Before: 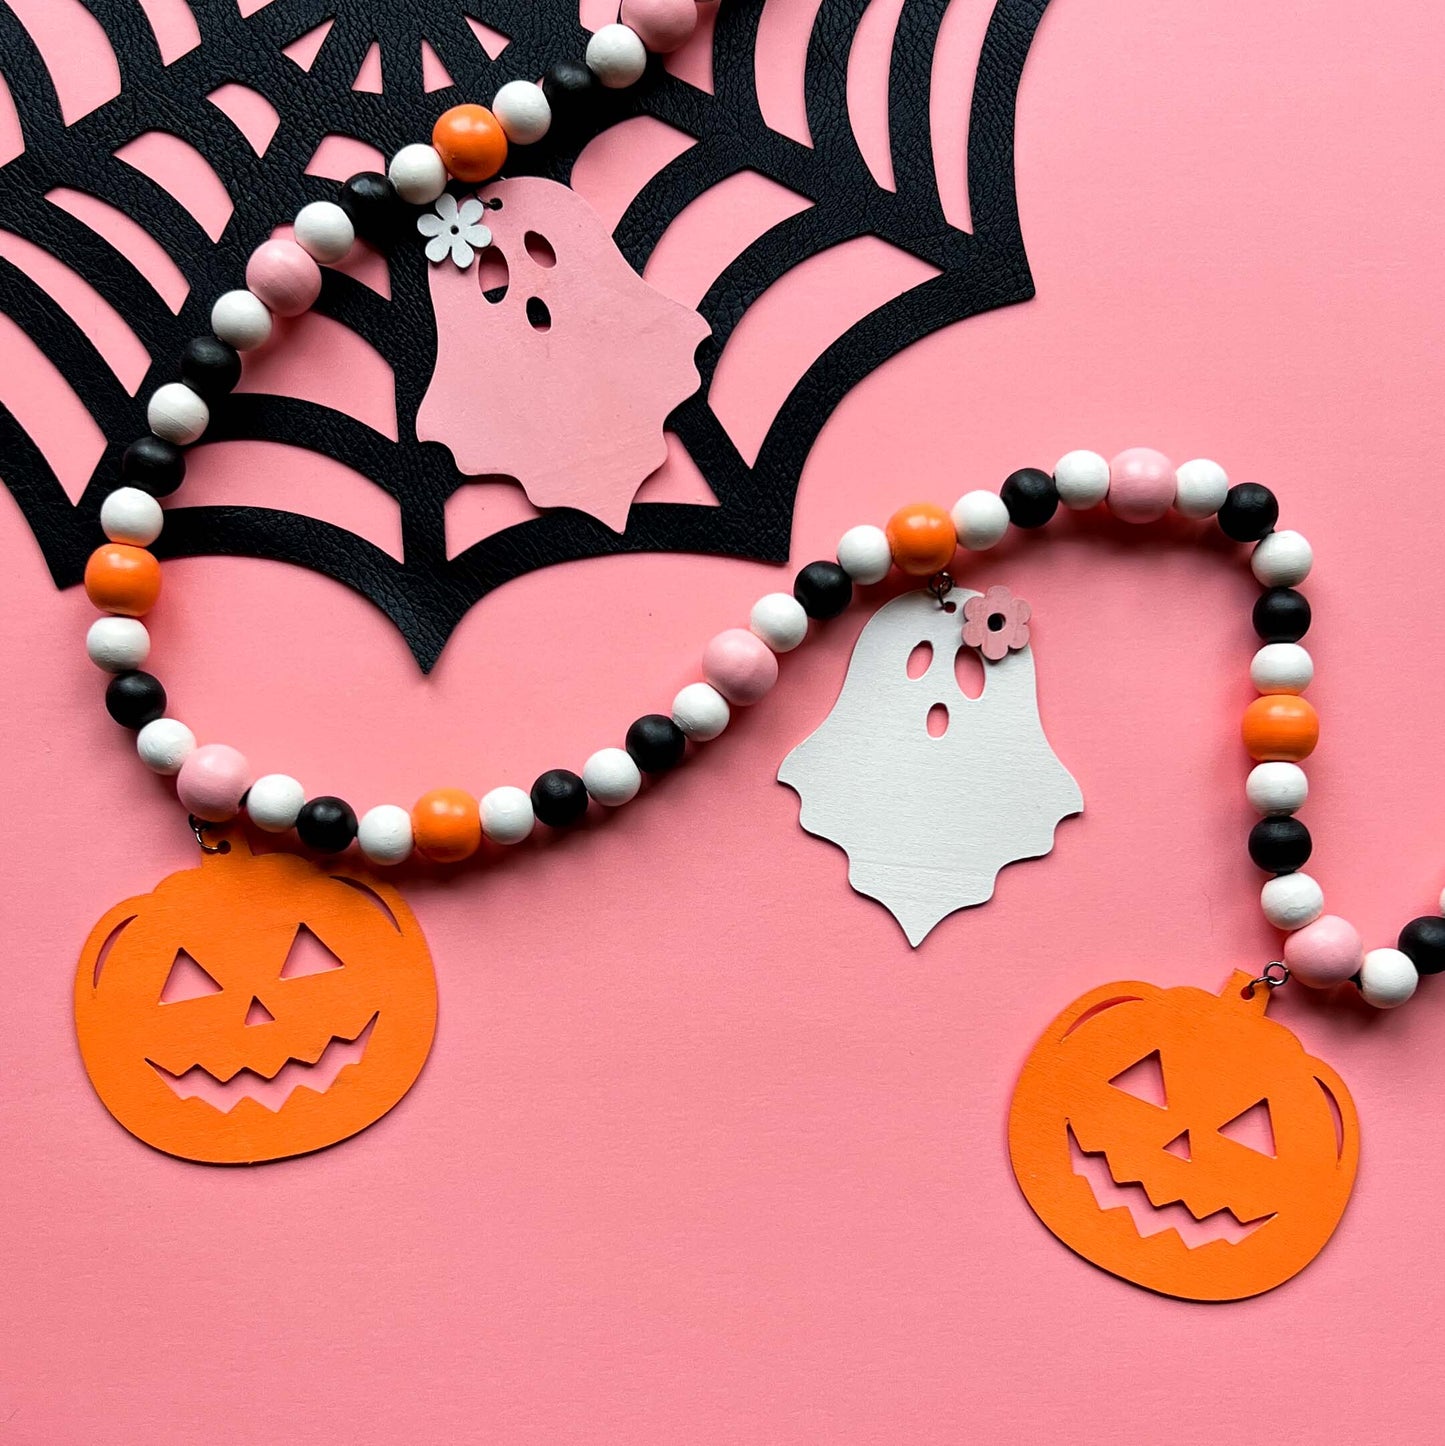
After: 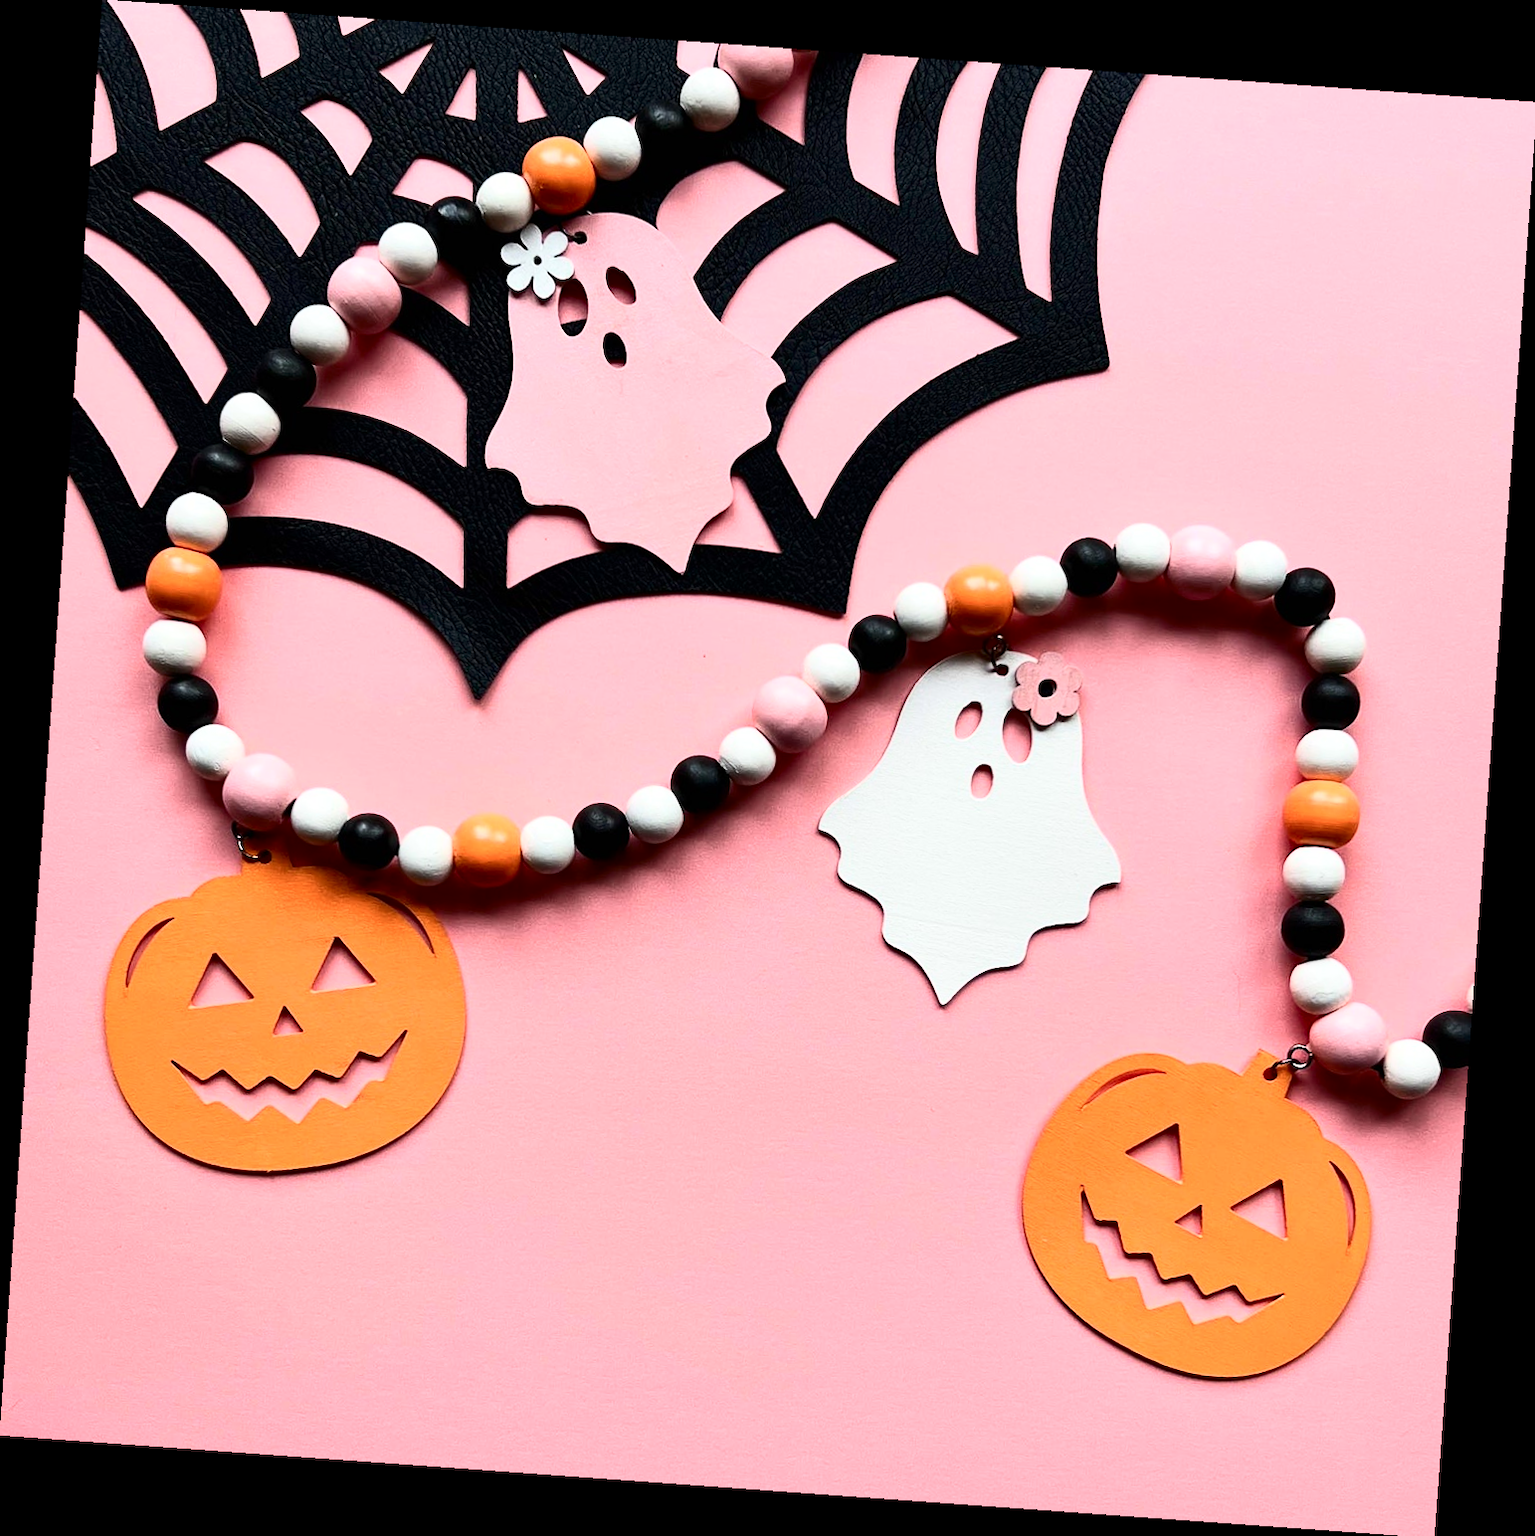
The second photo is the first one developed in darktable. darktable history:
rotate and perspective: rotation 4.1°, automatic cropping off
contrast brightness saturation: contrast 0.39, brightness 0.1
